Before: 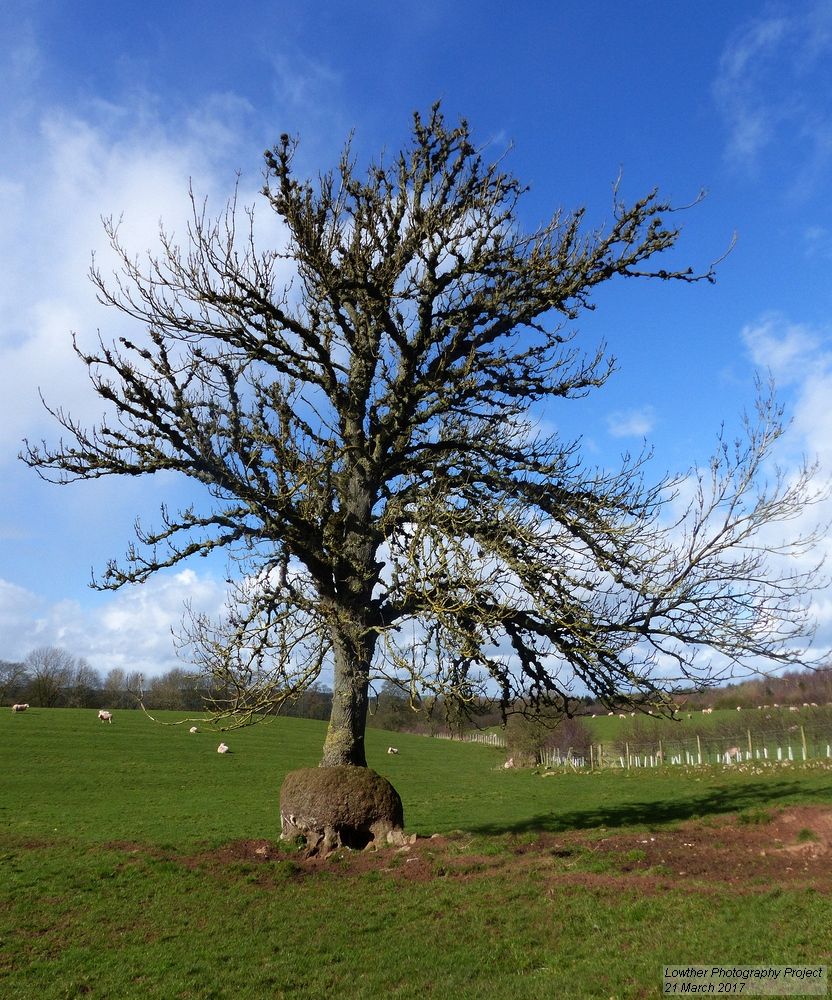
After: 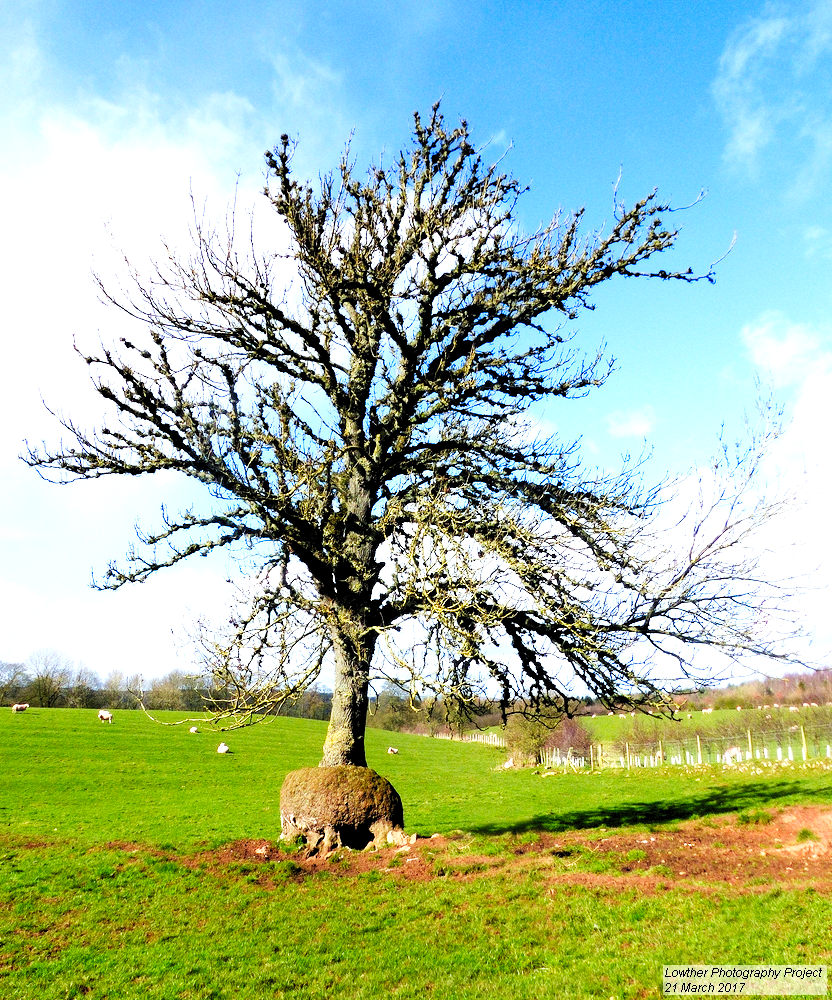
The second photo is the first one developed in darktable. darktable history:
base curve: curves: ch0 [(0, 0.003) (0.001, 0.002) (0.006, 0.004) (0.02, 0.022) (0.048, 0.086) (0.094, 0.234) (0.162, 0.431) (0.258, 0.629) (0.385, 0.8) (0.548, 0.918) (0.751, 0.988) (1, 1)], preserve colors none
levels: black 3.83%, white 90.64%, levels [0.044, 0.416, 0.908]
